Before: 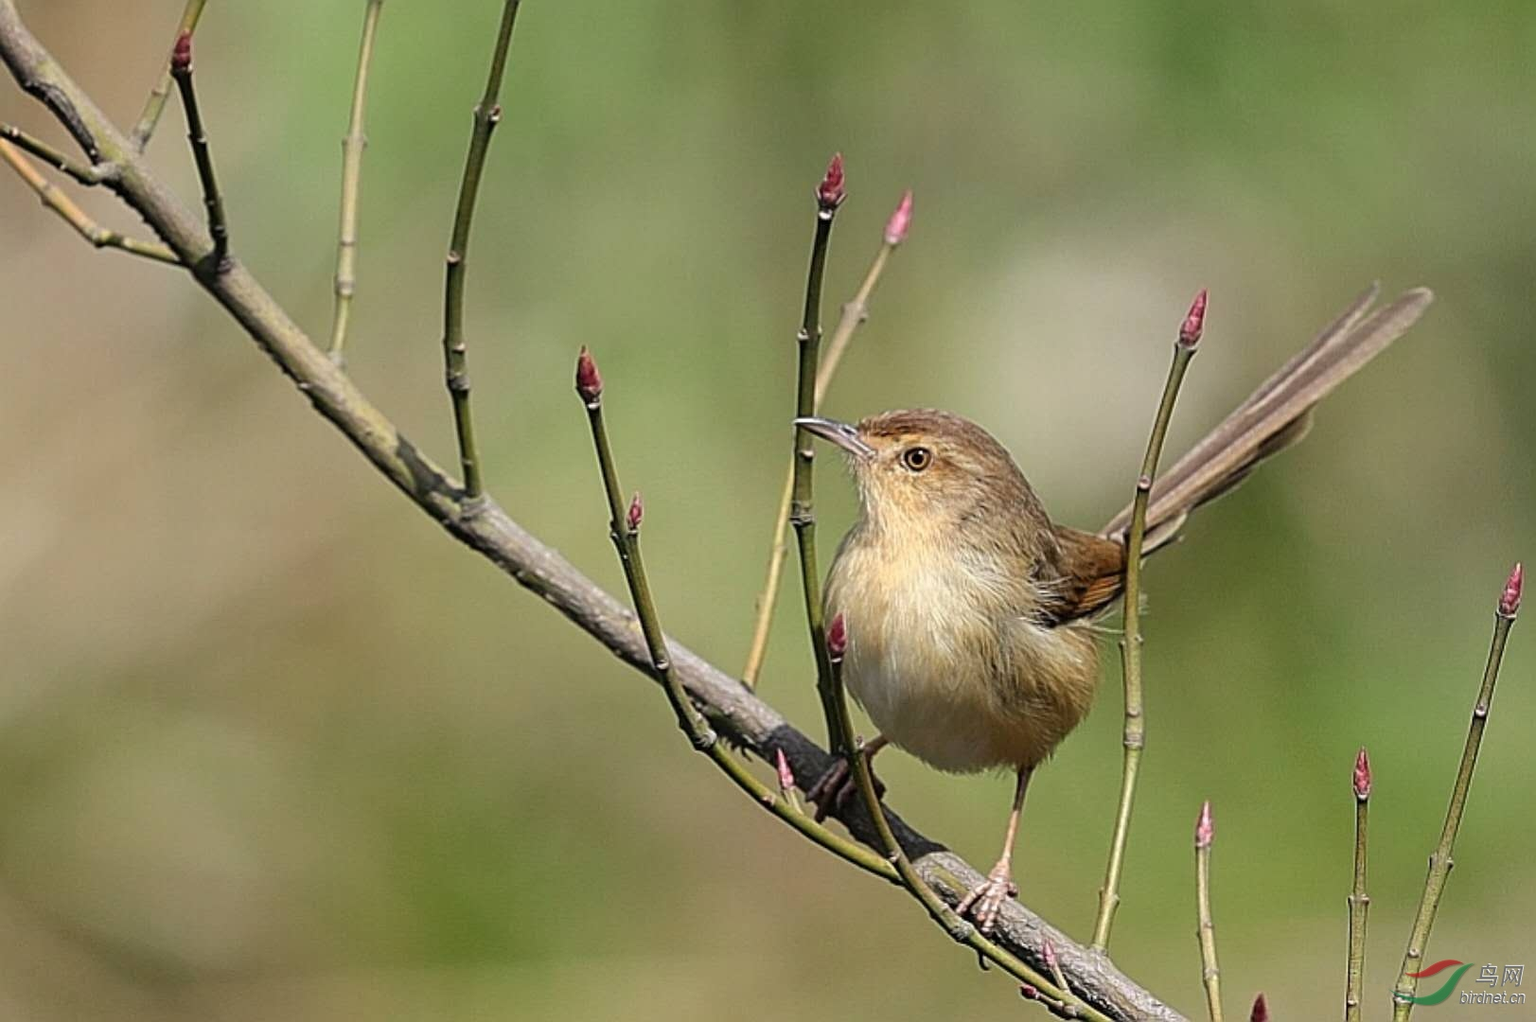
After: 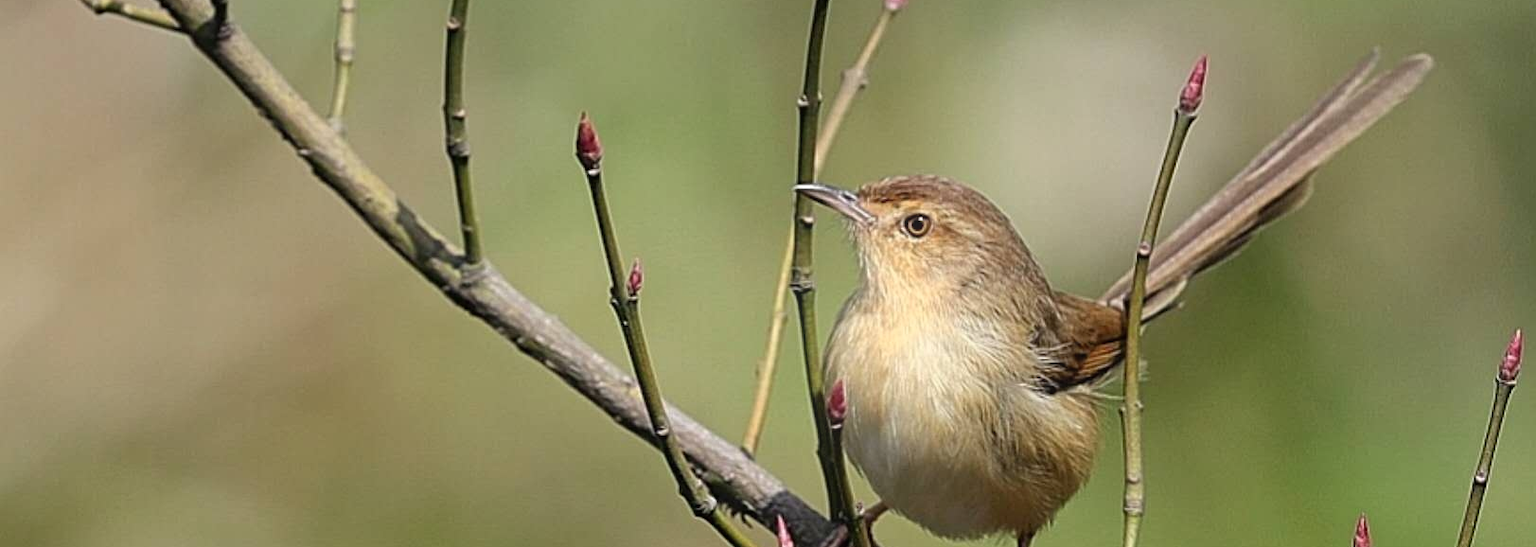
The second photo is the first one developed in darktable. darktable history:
crop and rotate: top 23.043%, bottom 23.437%
bloom: size 16%, threshold 98%, strength 20%
